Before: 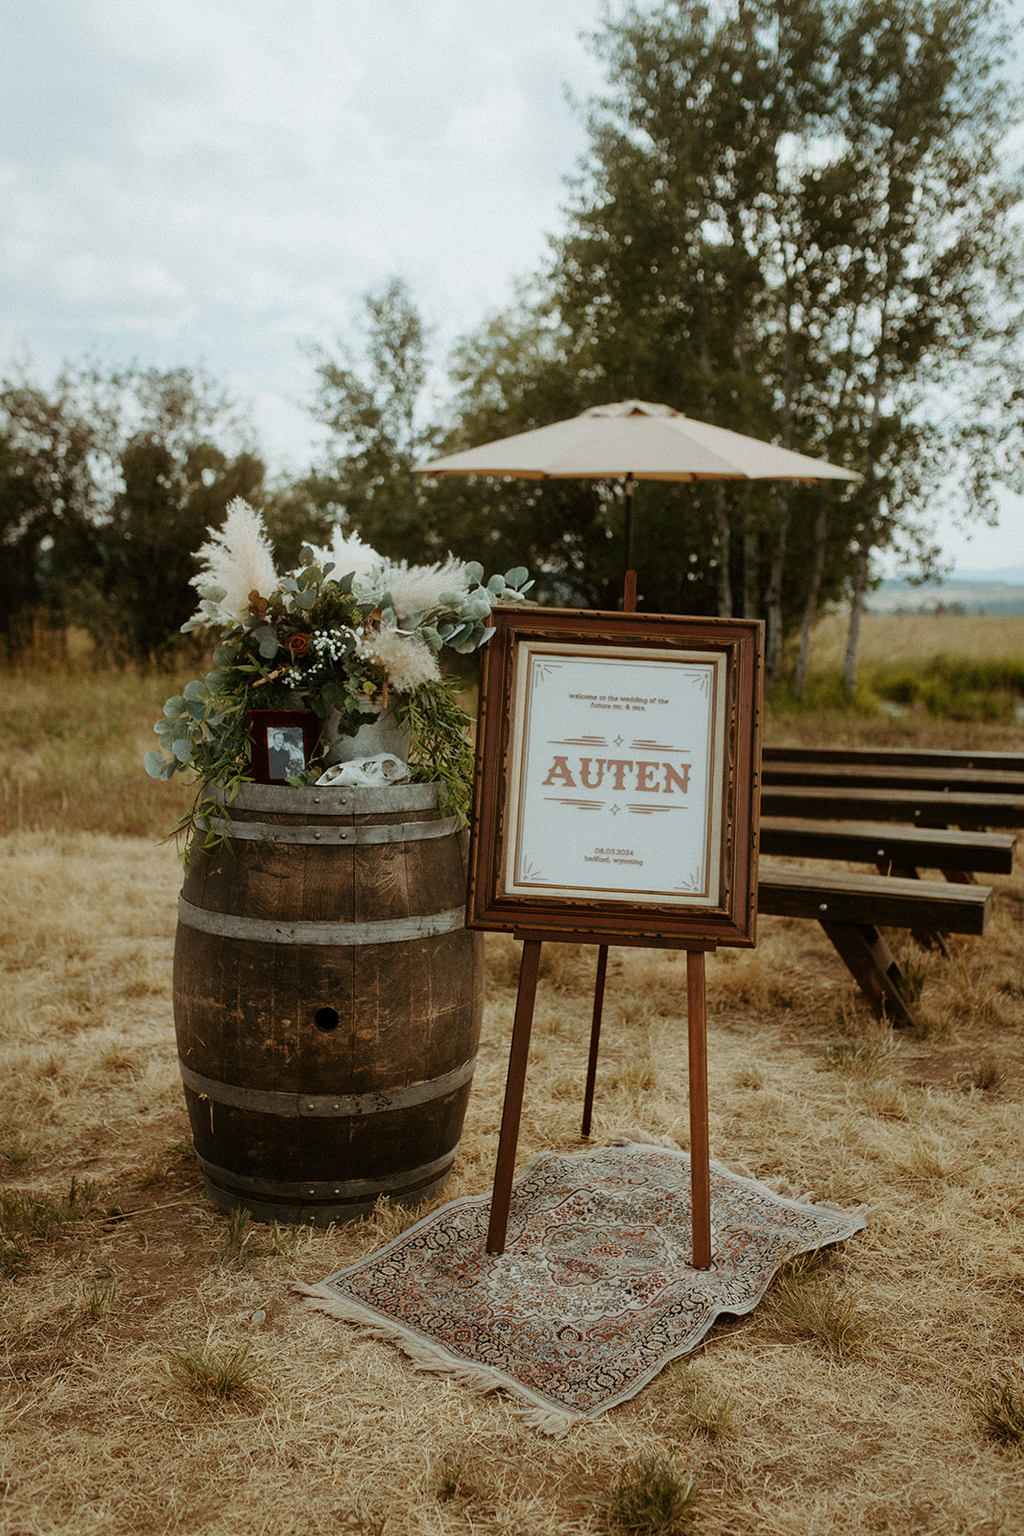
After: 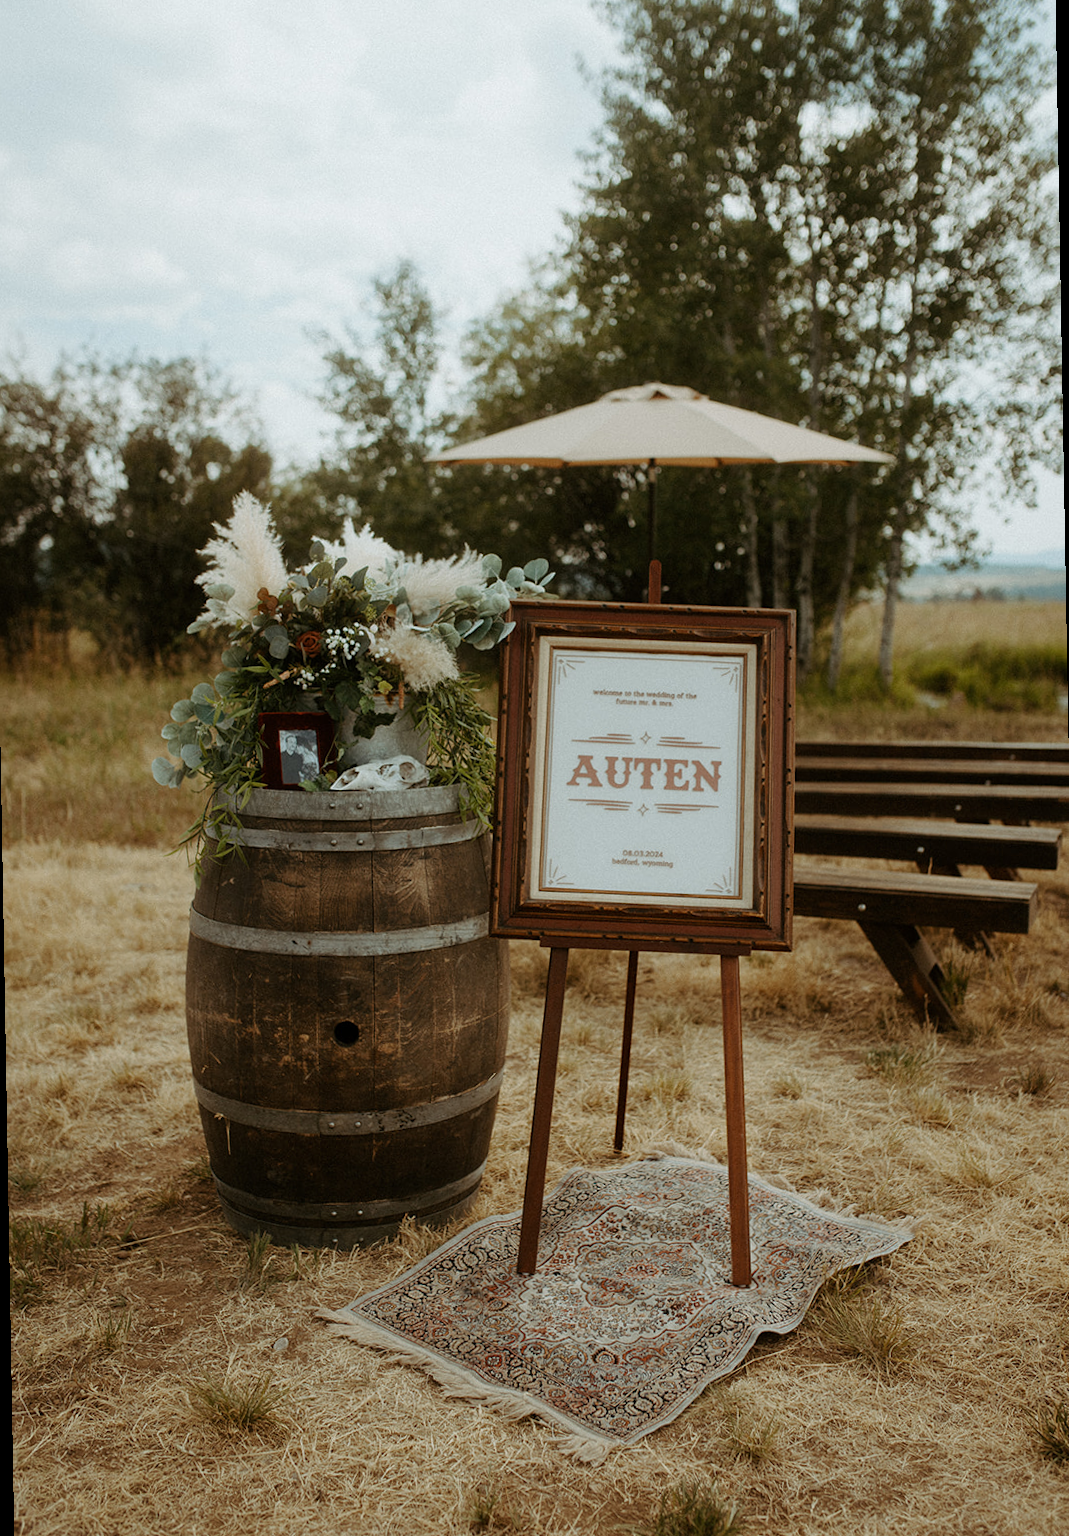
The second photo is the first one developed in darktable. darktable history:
rotate and perspective: rotation -1°, crop left 0.011, crop right 0.989, crop top 0.025, crop bottom 0.975
base curve: curves: ch0 [(0, 0) (0.297, 0.298) (1, 1)], preserve colors none
